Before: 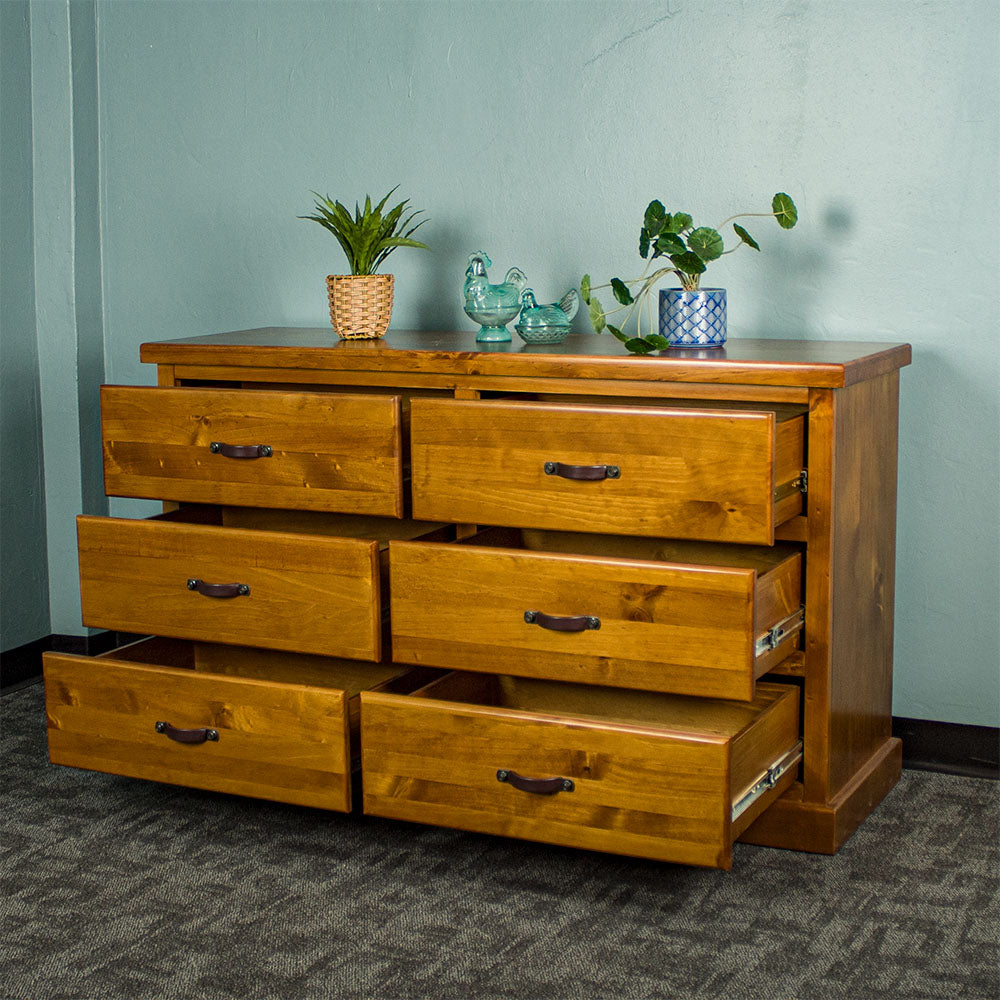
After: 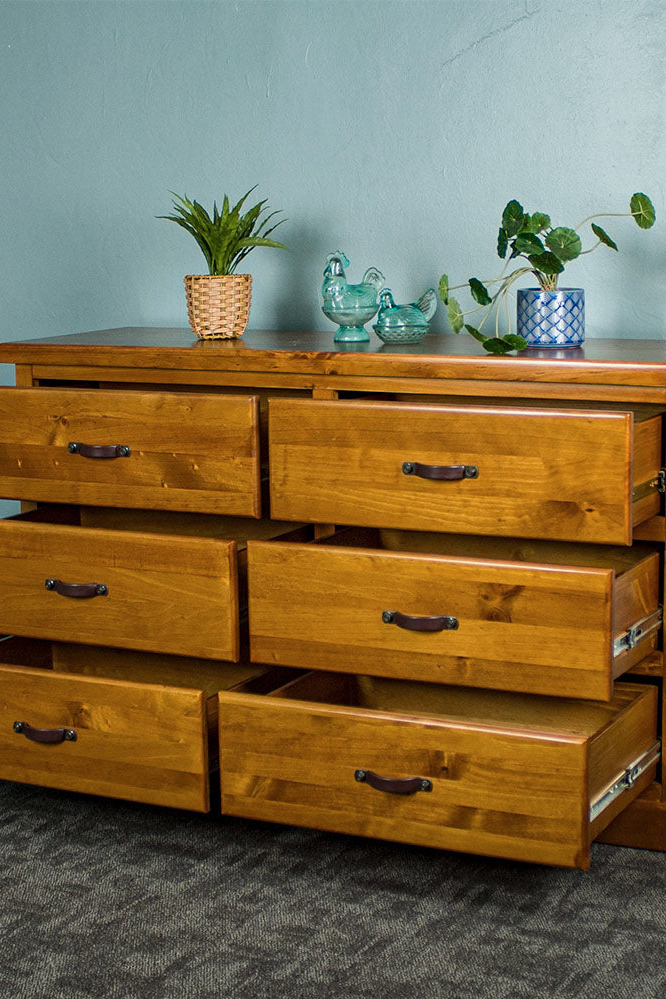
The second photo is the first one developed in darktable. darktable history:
color correction: highlights a* -0.137, highlights b* -5.91, shadows a* -0.137, shadows b* -0.137
crop and rotate: left 14.292%, right 19.041%
